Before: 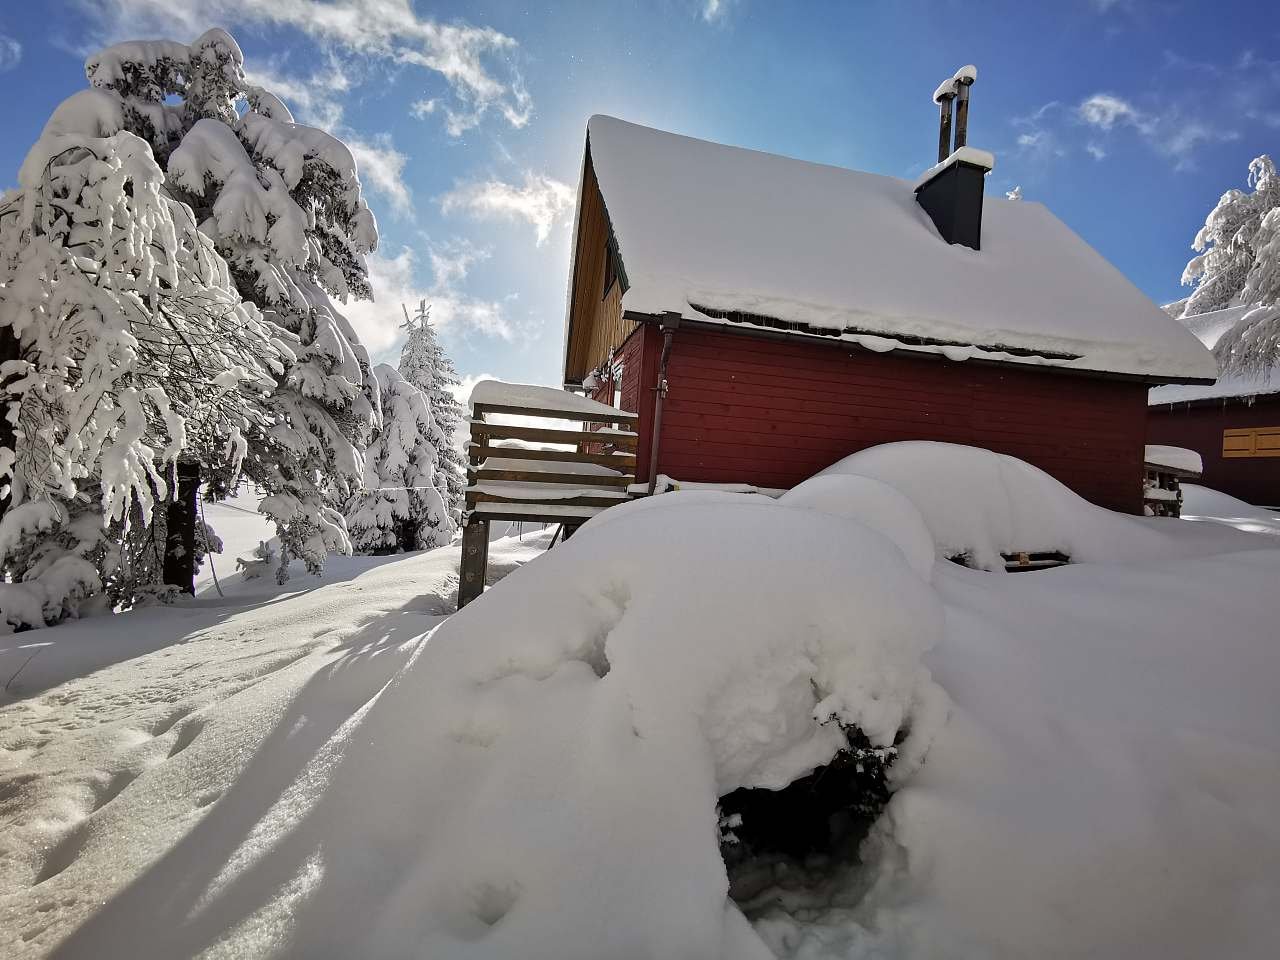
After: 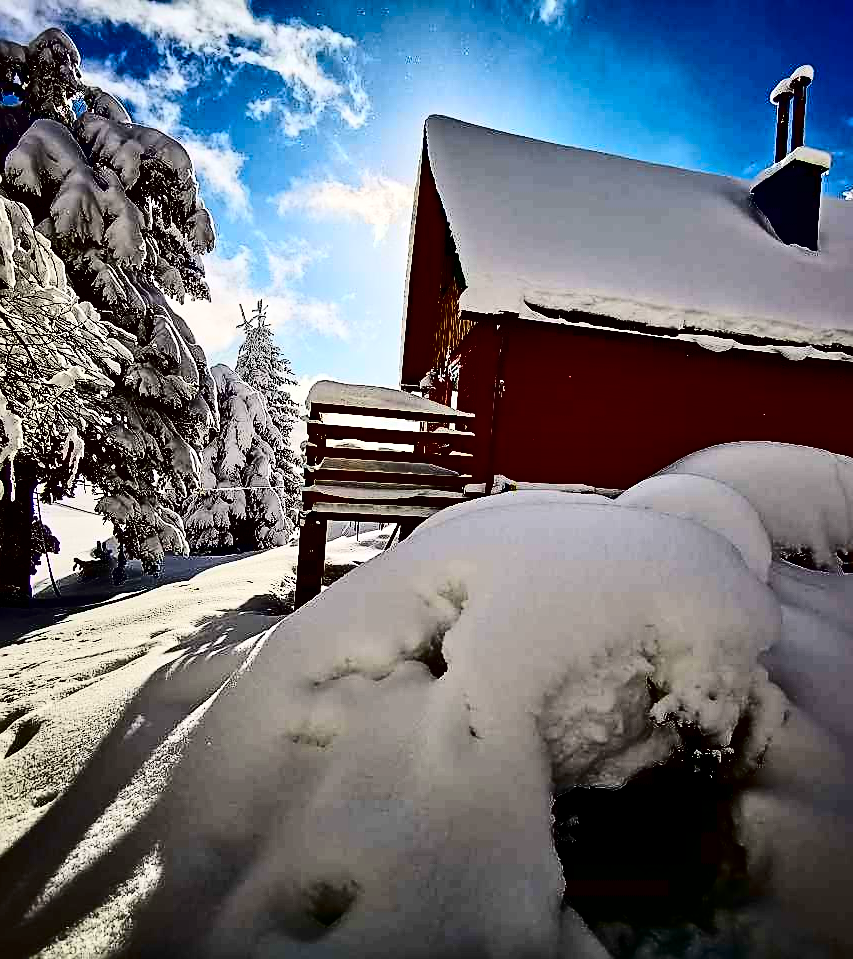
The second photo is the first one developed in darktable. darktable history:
crop and rotate: left 12.772%, right 20.567%
sharpen: on, module defaults
contrast brightness saturation: contrast 0.784, brightness -0.998, saturation 0.982
